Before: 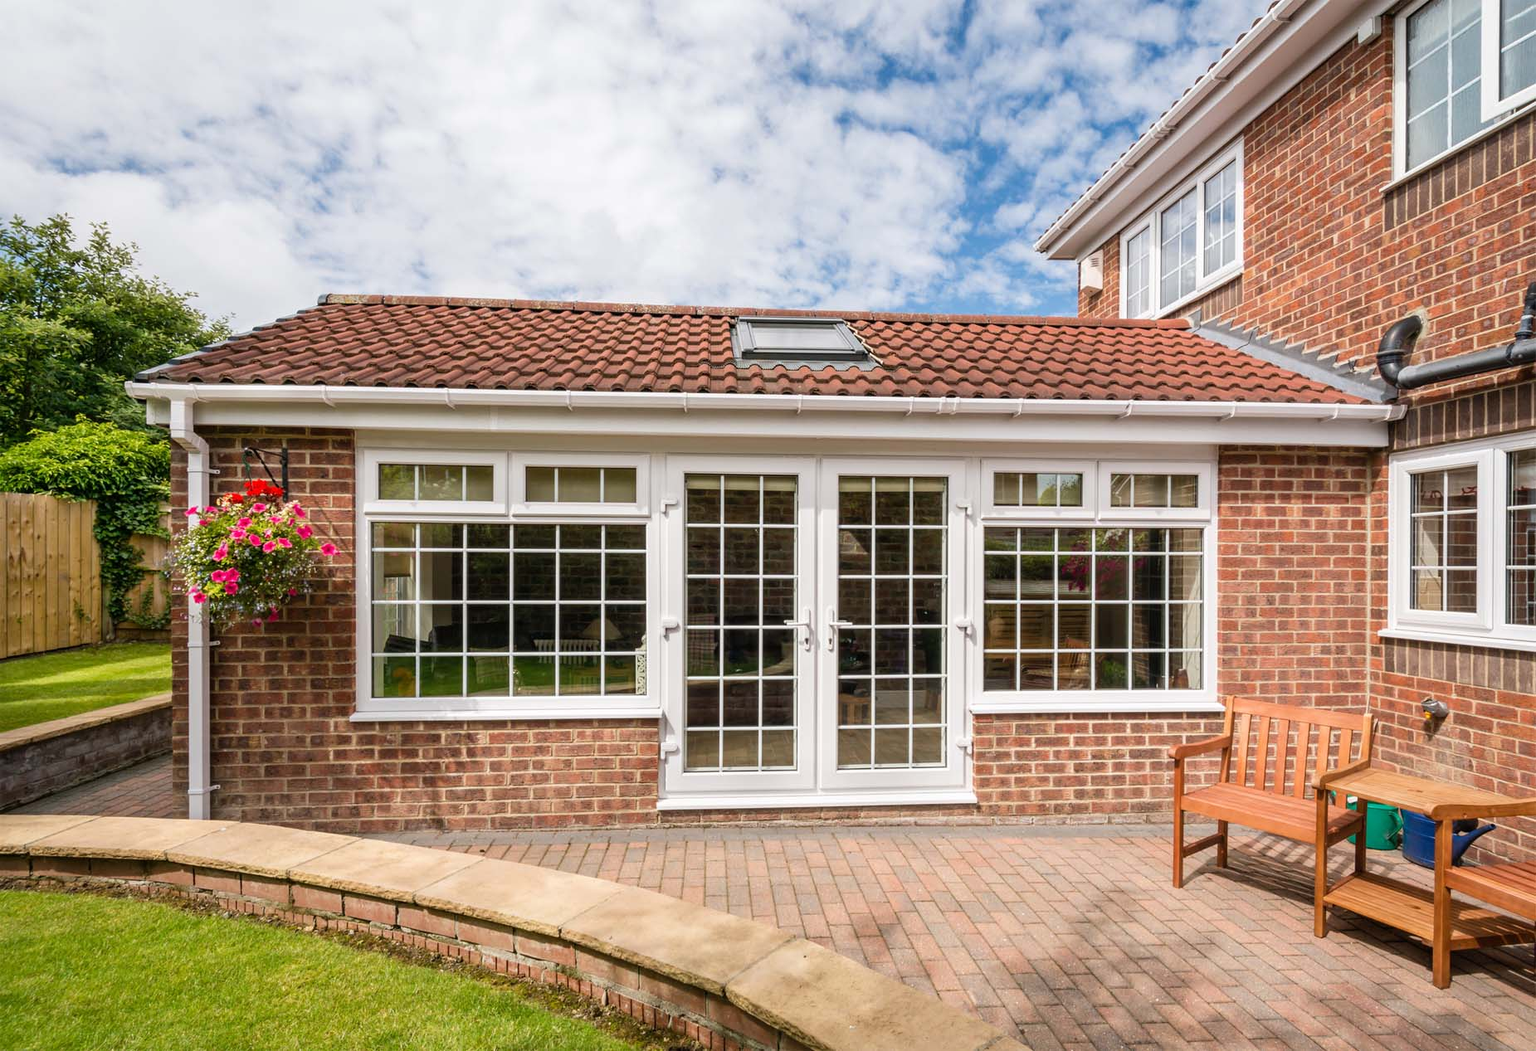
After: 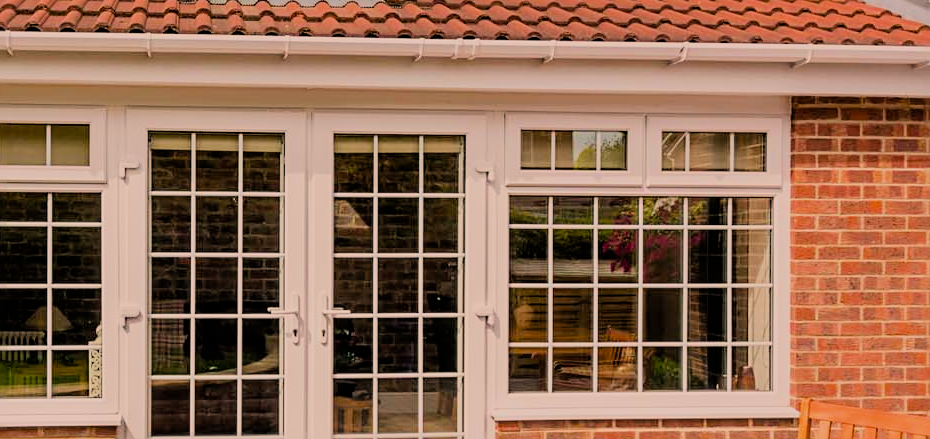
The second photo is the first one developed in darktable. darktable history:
sharpen: radius 2.529, amount 0.323
crop: left 36.607%, top 34.735%, right 13.146%, bottom 30.611%
shadows and highlights: shadows 32.83, highlights -47.7, soften with gaussian
filmic rgb: black relative exposure -6.15 EV, white relative exposure 6.96 EV, hardness 2.23, color science v6 (2022)
color balance: output saturation 120%
white balance: red 1.127, blue 0.943
